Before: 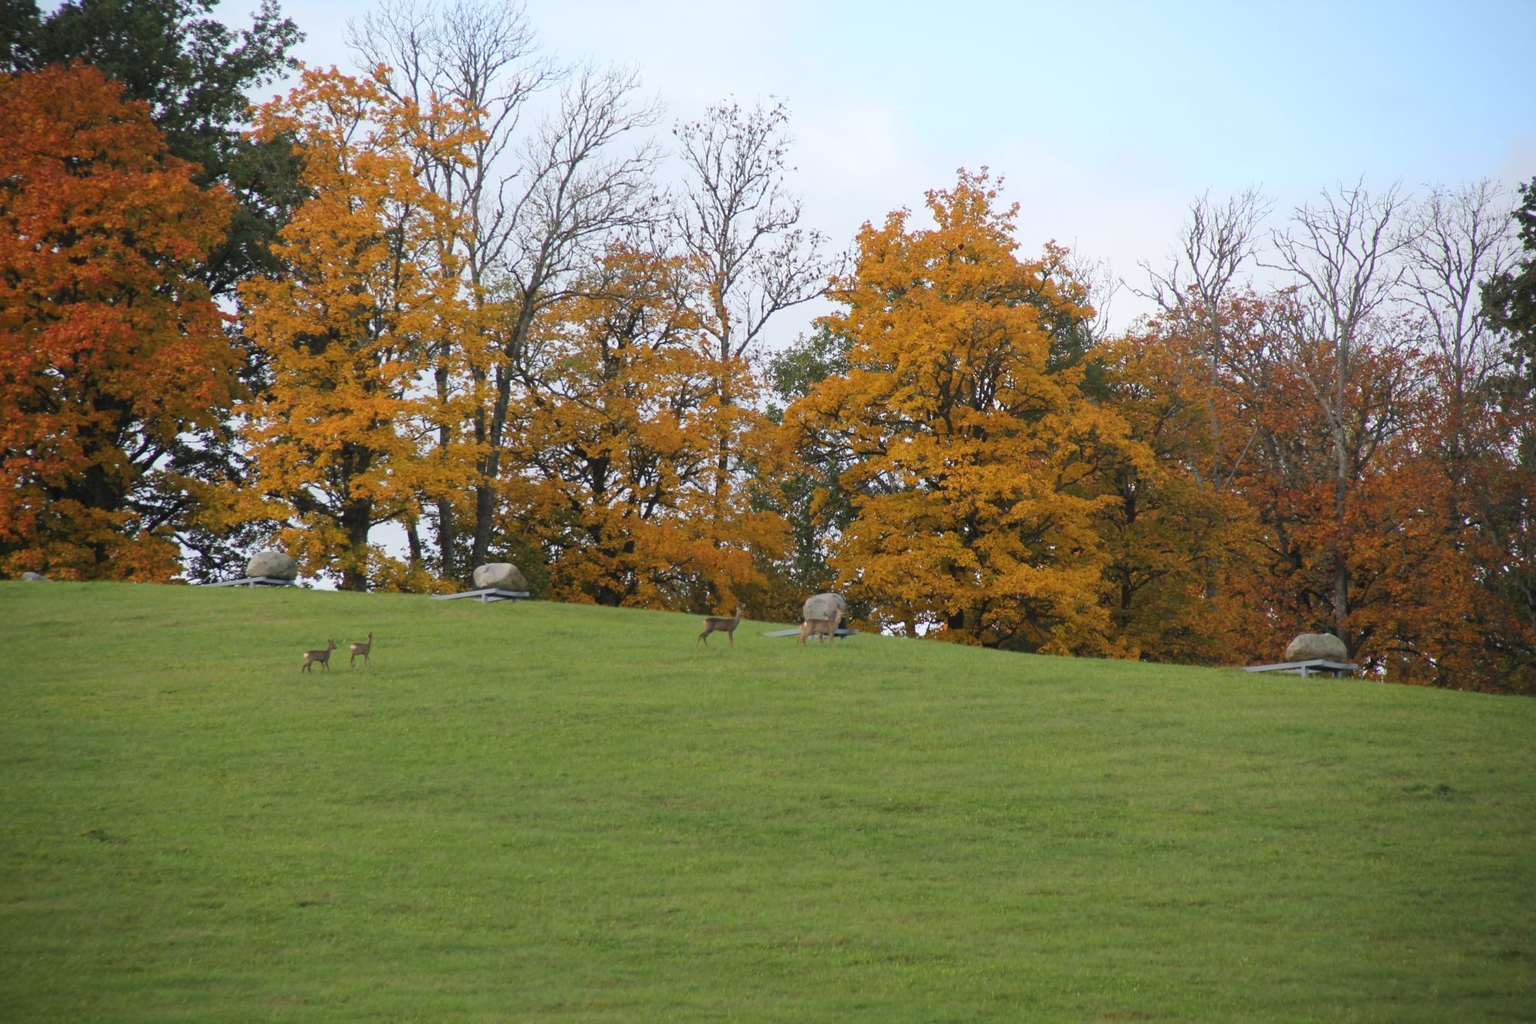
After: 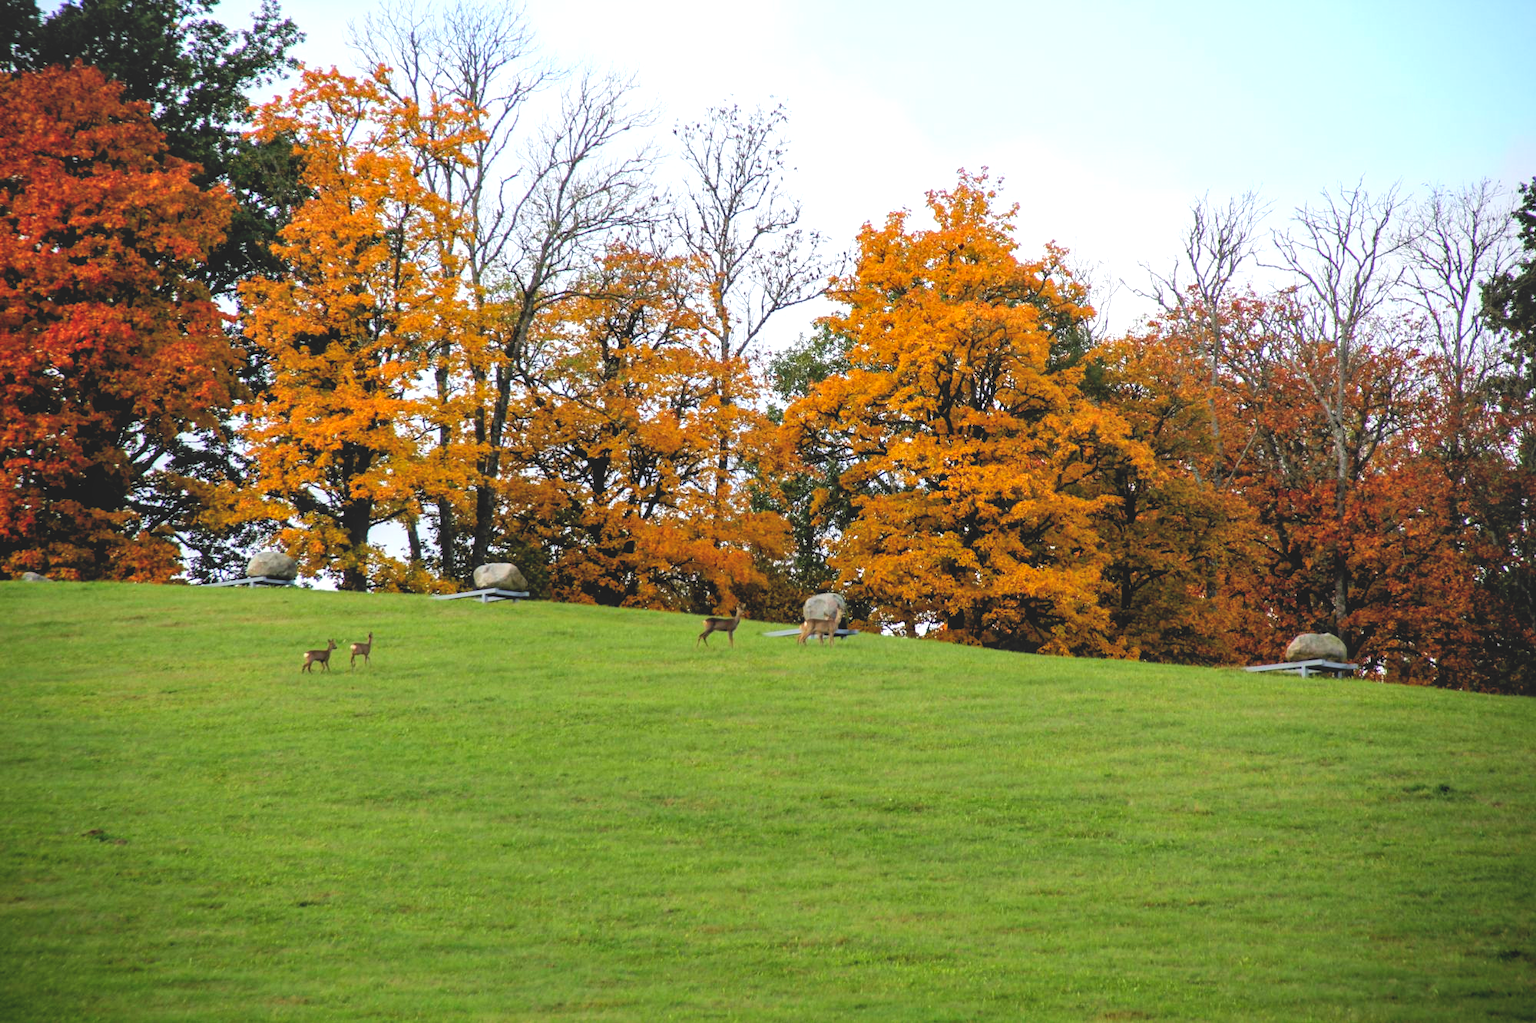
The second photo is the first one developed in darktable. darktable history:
local contrast: detail 130%
white balance: red 1, blue 1
base curve: curves: ch0 [(0, 0.02) (0.083, 0.036) (1, 1)], preserve colors none
rgb levels: levels [[0.027, 0.429, 0.996], [0, 0.5, 1], [0, 0.5, 1]]
exposure: exposure 0.375 EV, compensate highlight preservation false
